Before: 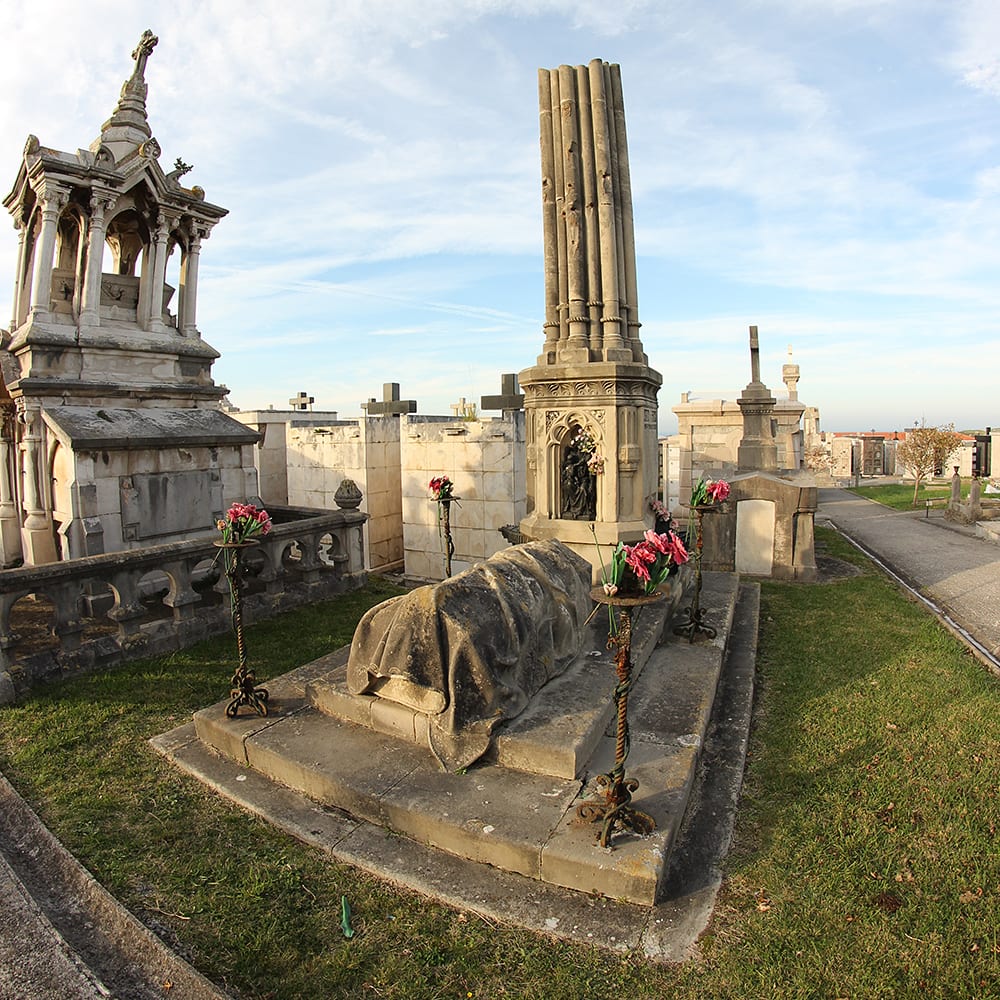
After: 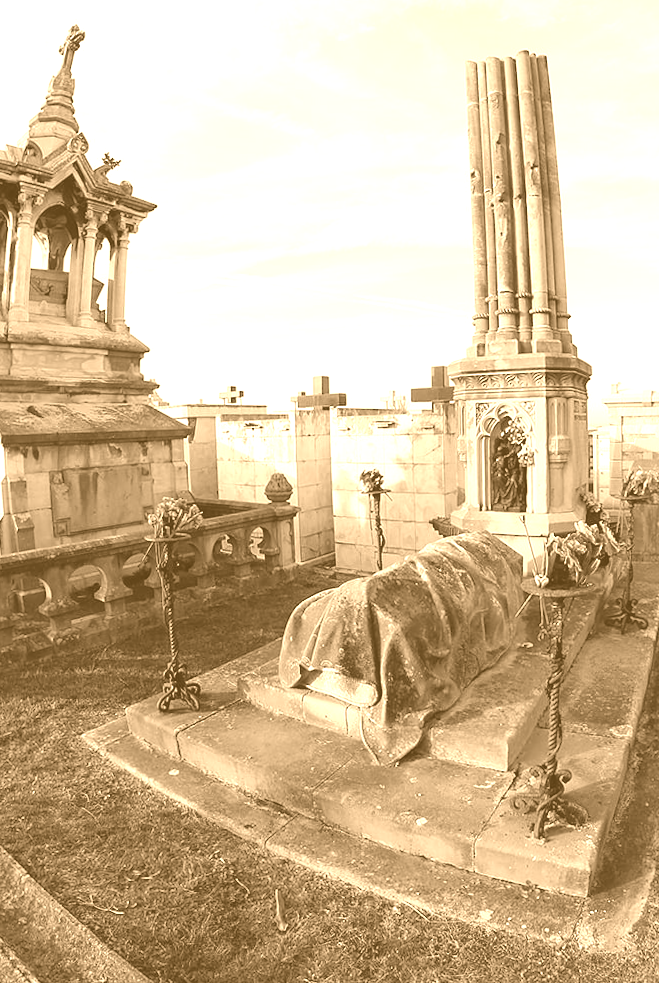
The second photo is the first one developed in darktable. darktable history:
rotate and perspective: rotation -0.45°, automatic cropping original format, crop left 0.008, crop right 0.992, crop top 0.012, crop bottom 0.988
crop and rotate: left 6.617%, right 26.717%
colorize: hue 28.8°, source mix 100%
